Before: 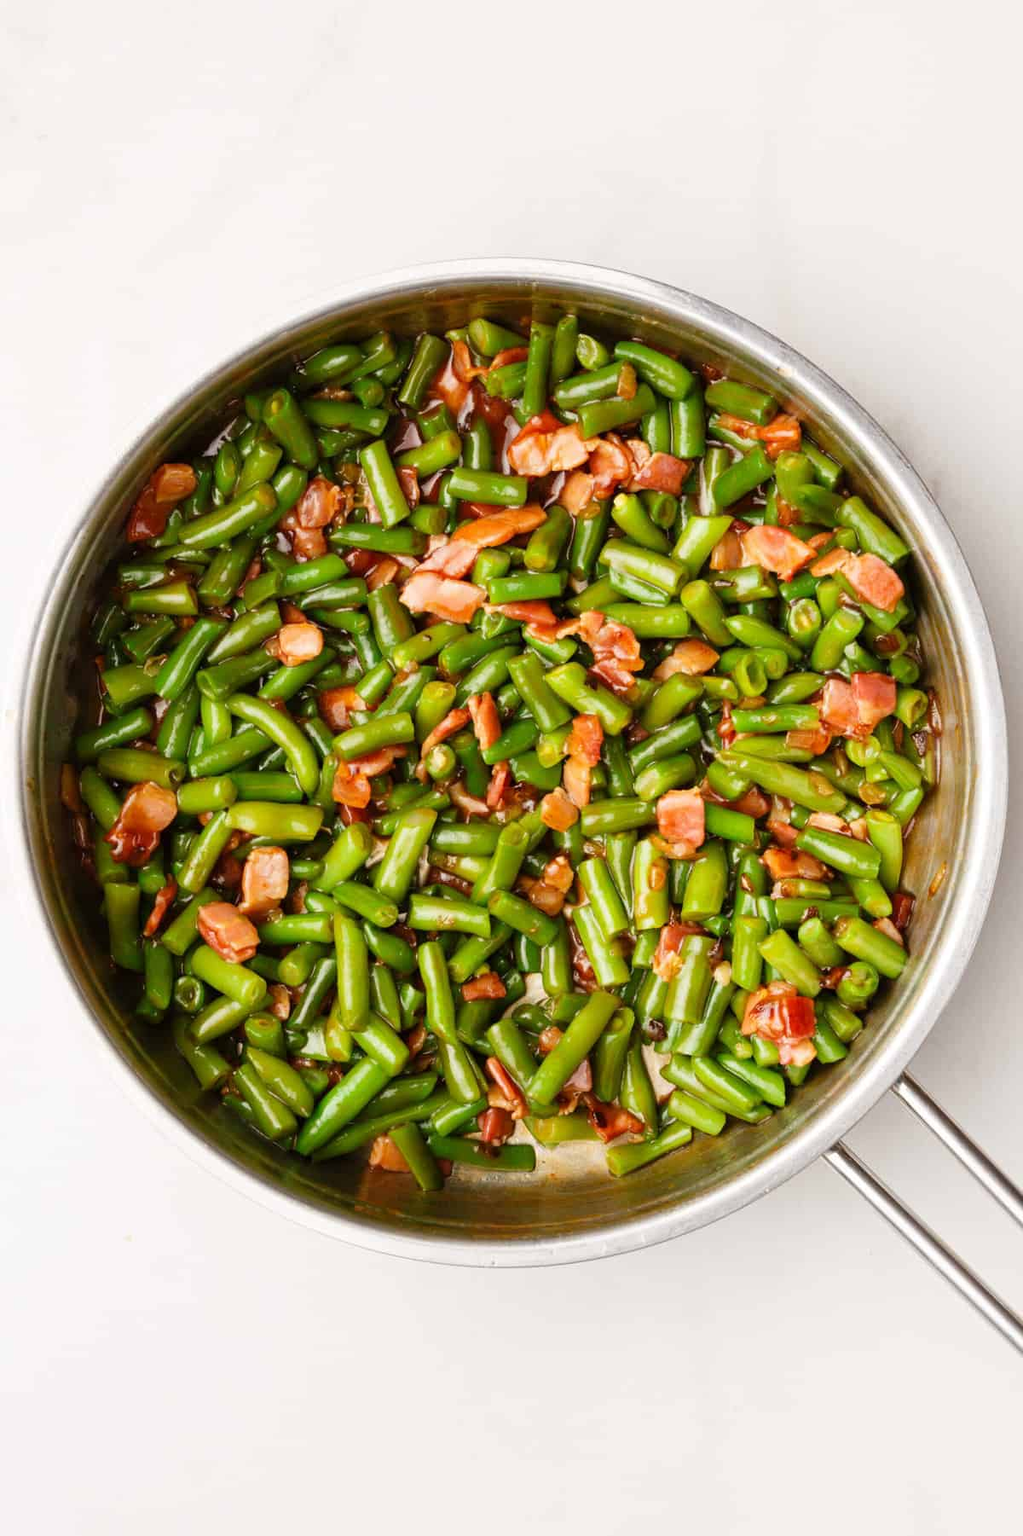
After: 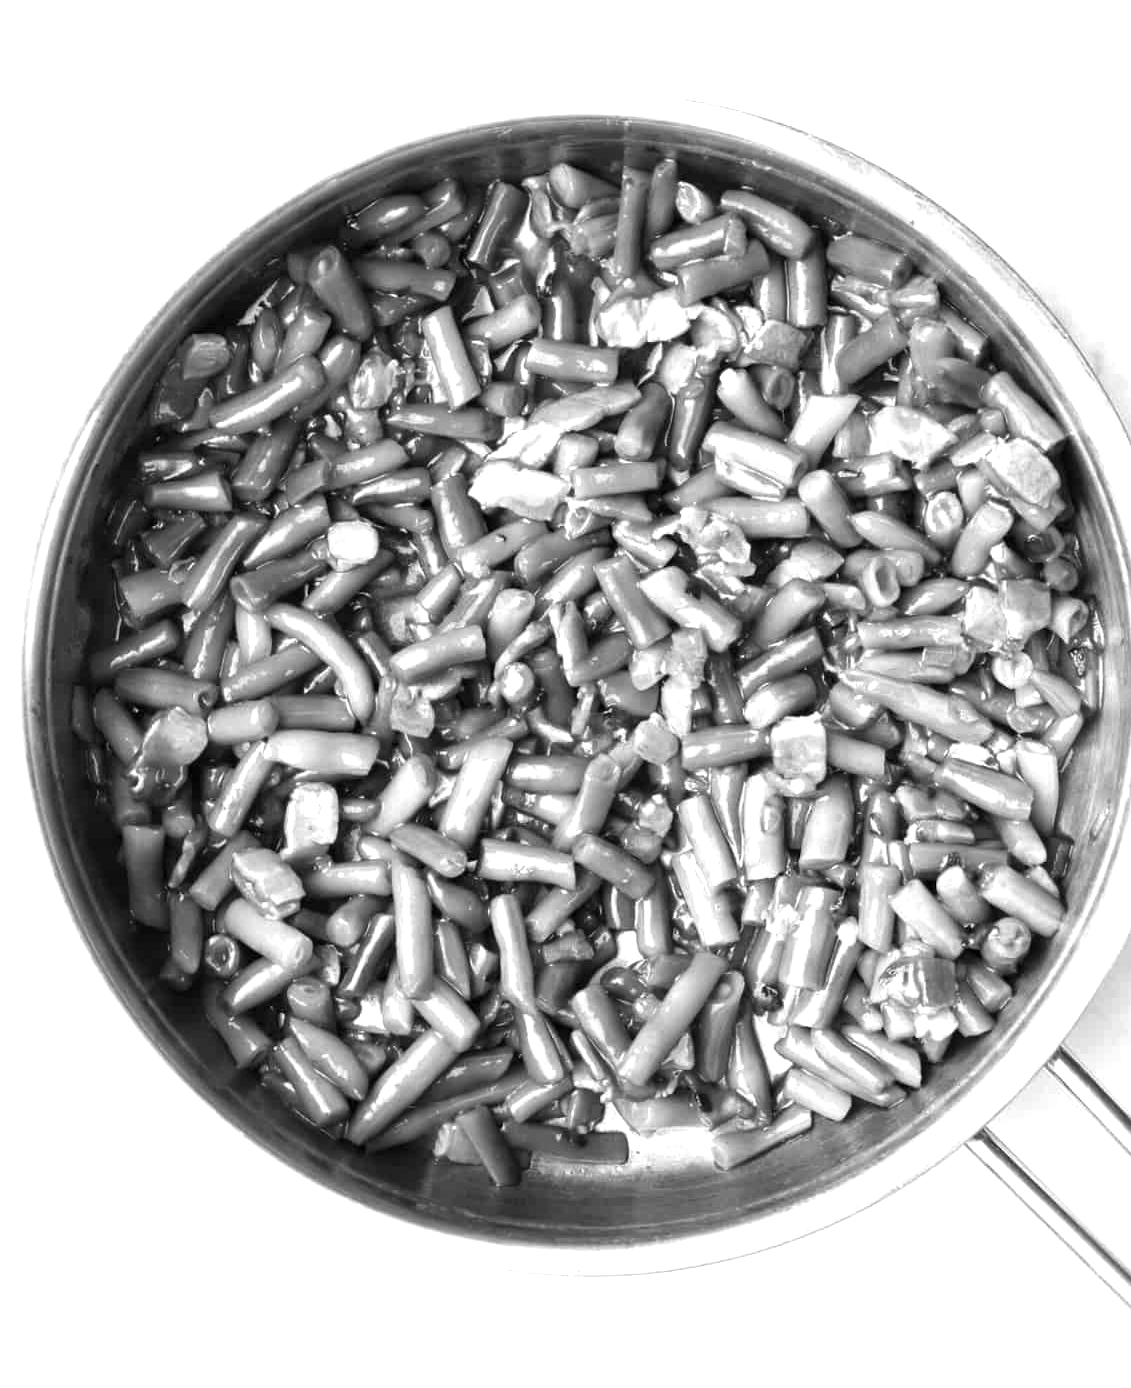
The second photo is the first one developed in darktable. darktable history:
rotate and perspective: automatic cropping original format, crop left 0, crop top 0
monochrome: a 73.58, b 64.21
color balance rgb: linear chroma grading › global chroma 10%, perceptual saturation grading › global saturation 40%, perceptual brilliance grading › global brilliance 30%, global vibrance 20%
crop and rotate: angle 0.03°, top 11.643%, right 5.651%, bottom 11.189%
